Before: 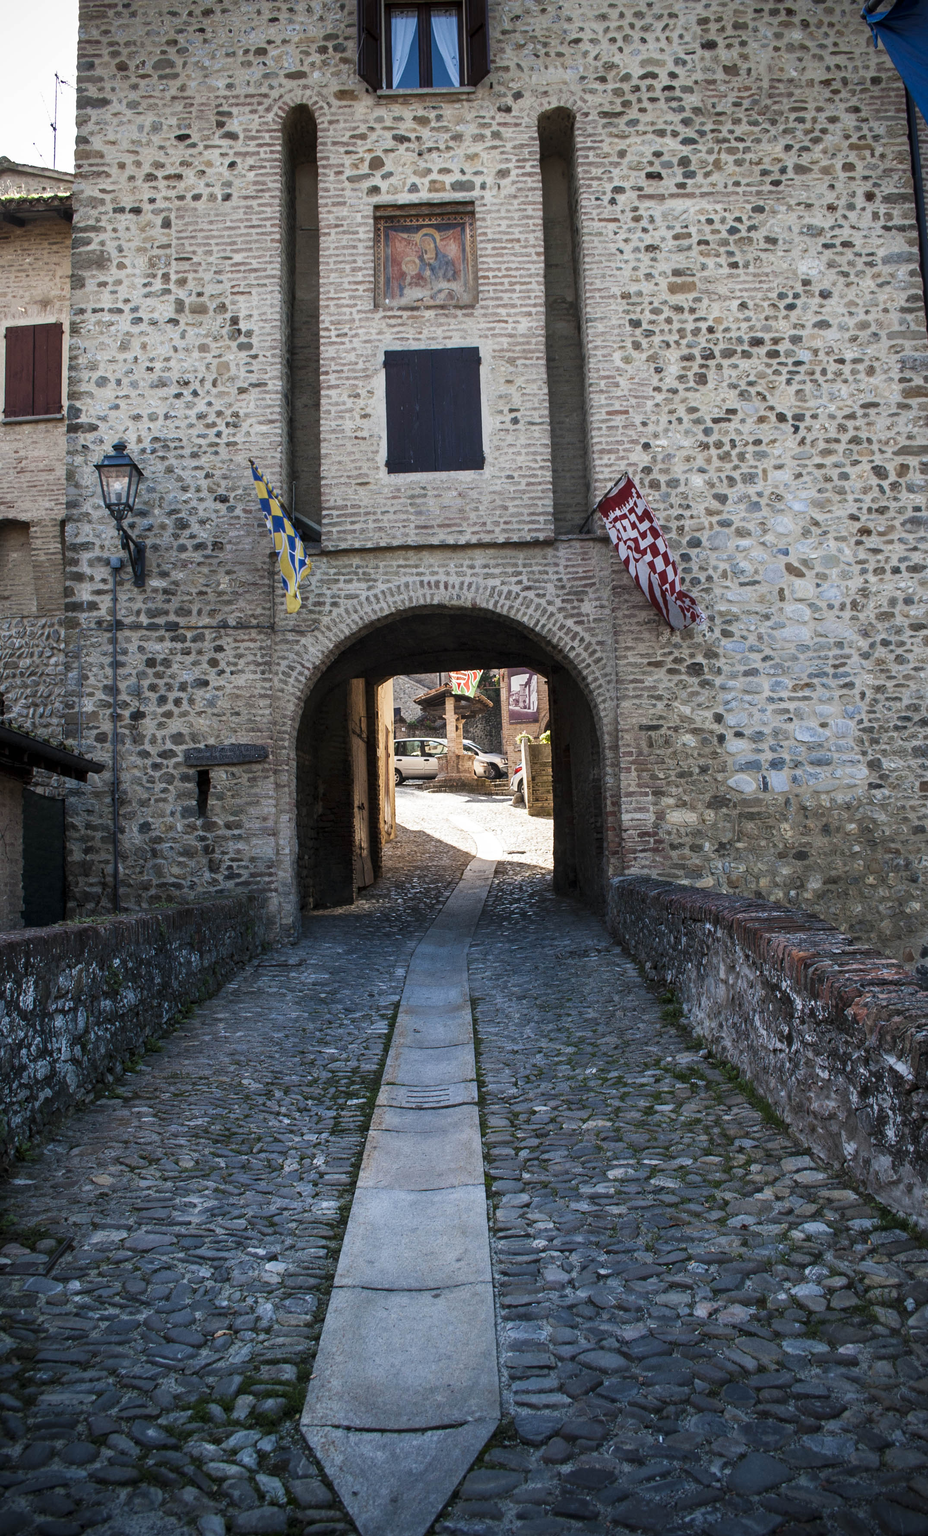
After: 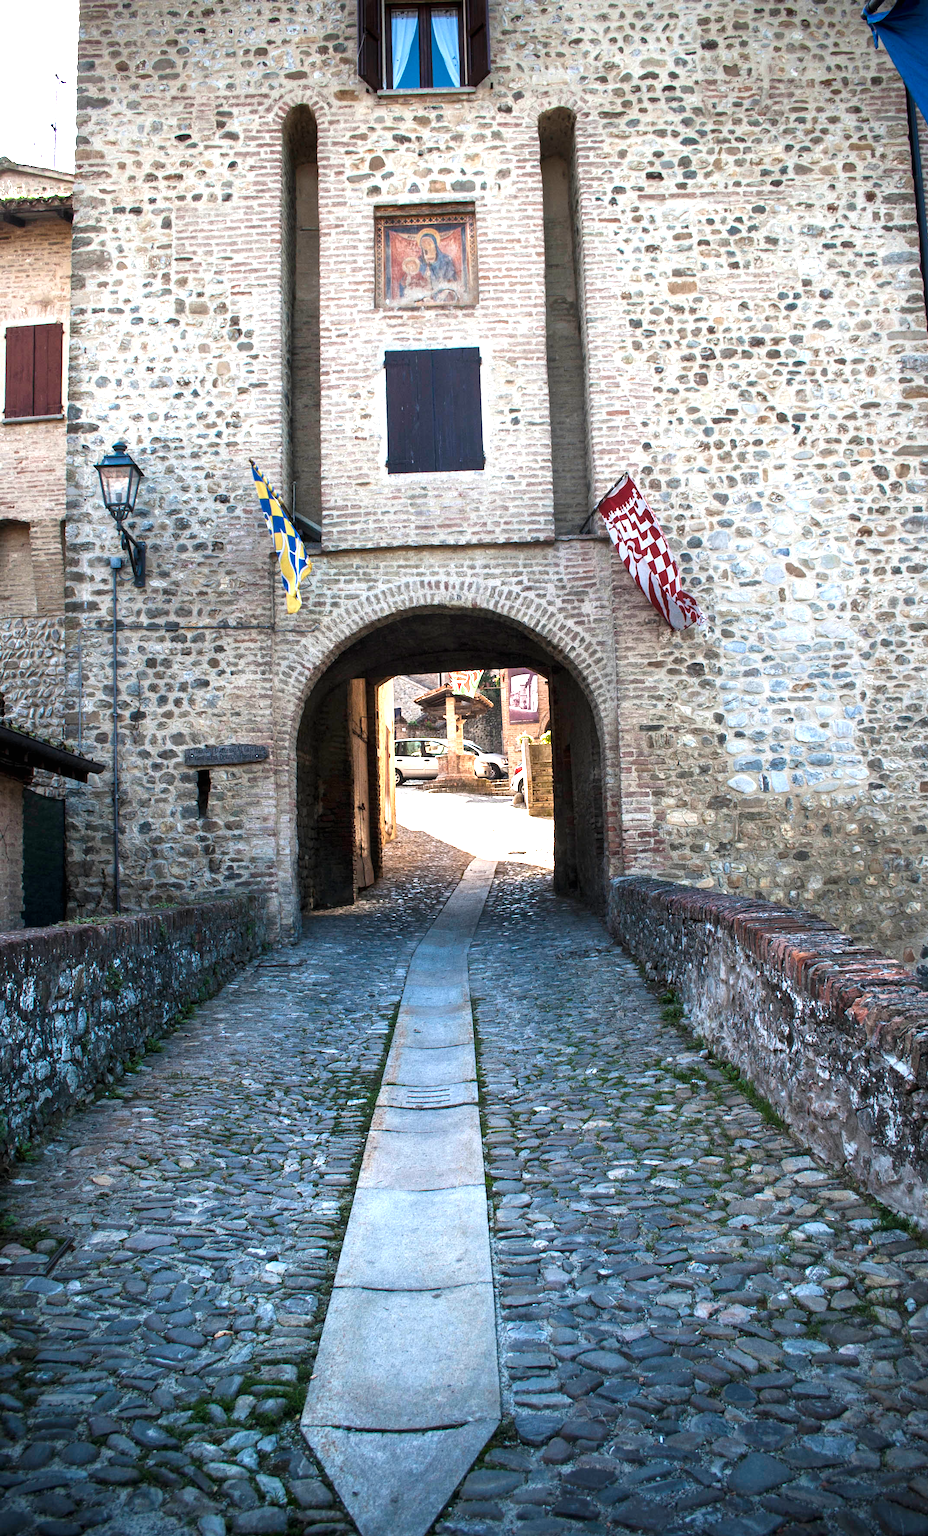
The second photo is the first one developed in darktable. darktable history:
exposure: black level correction 0, exposure 1.096 EV, compensate exposure bias true, compensate highlight preservation false
